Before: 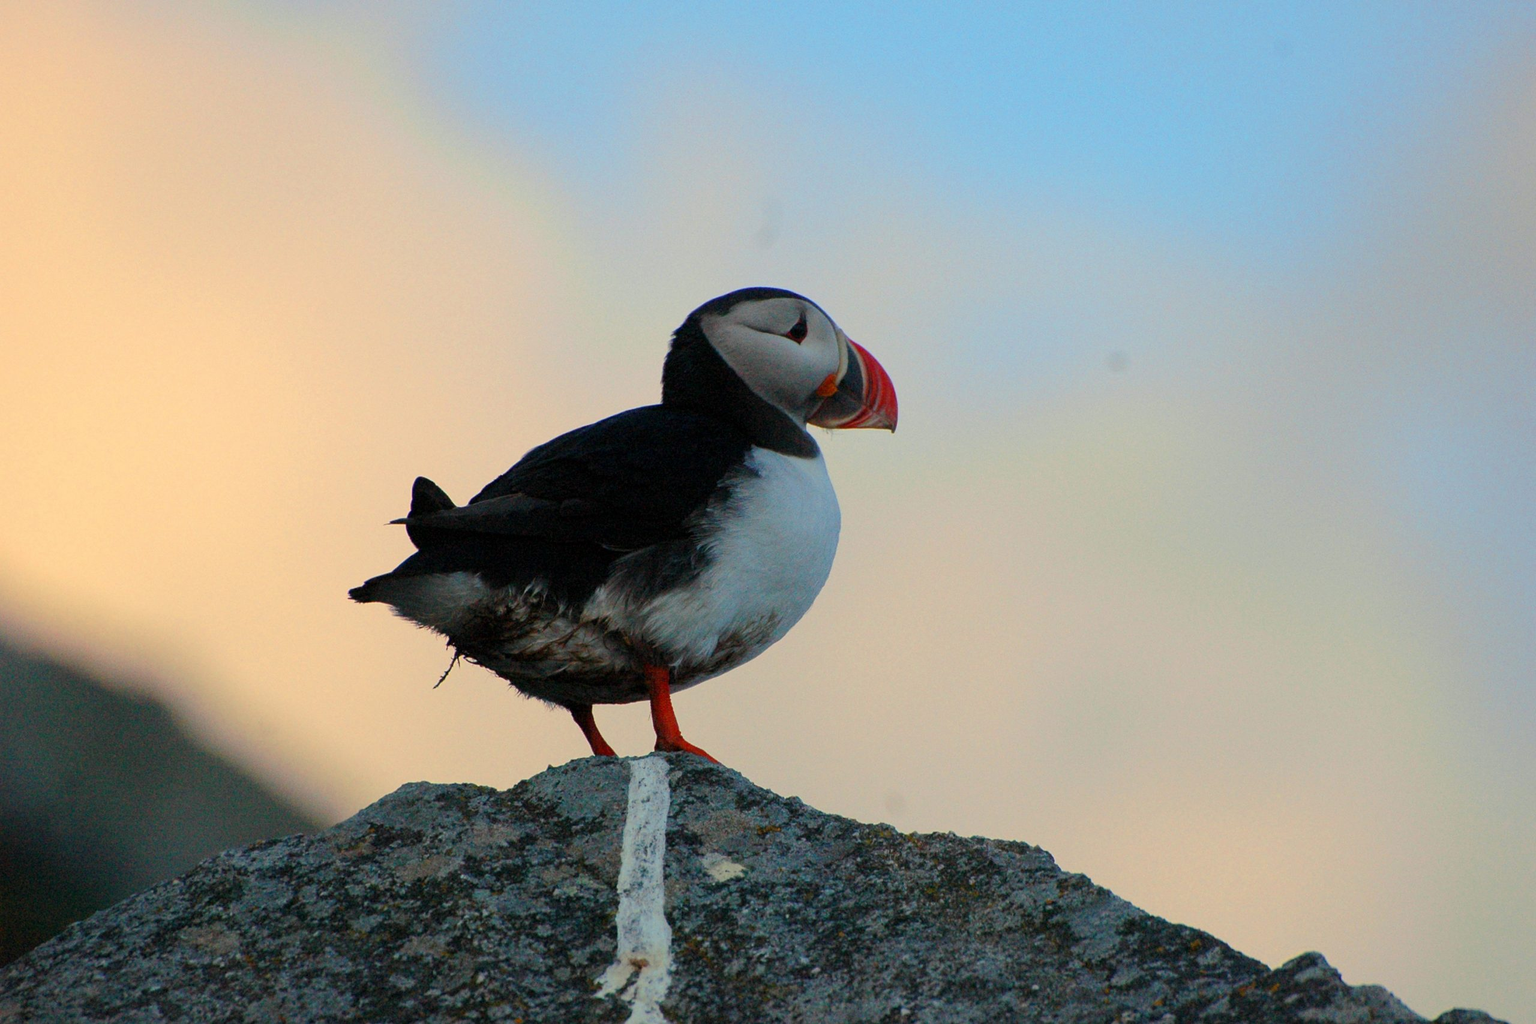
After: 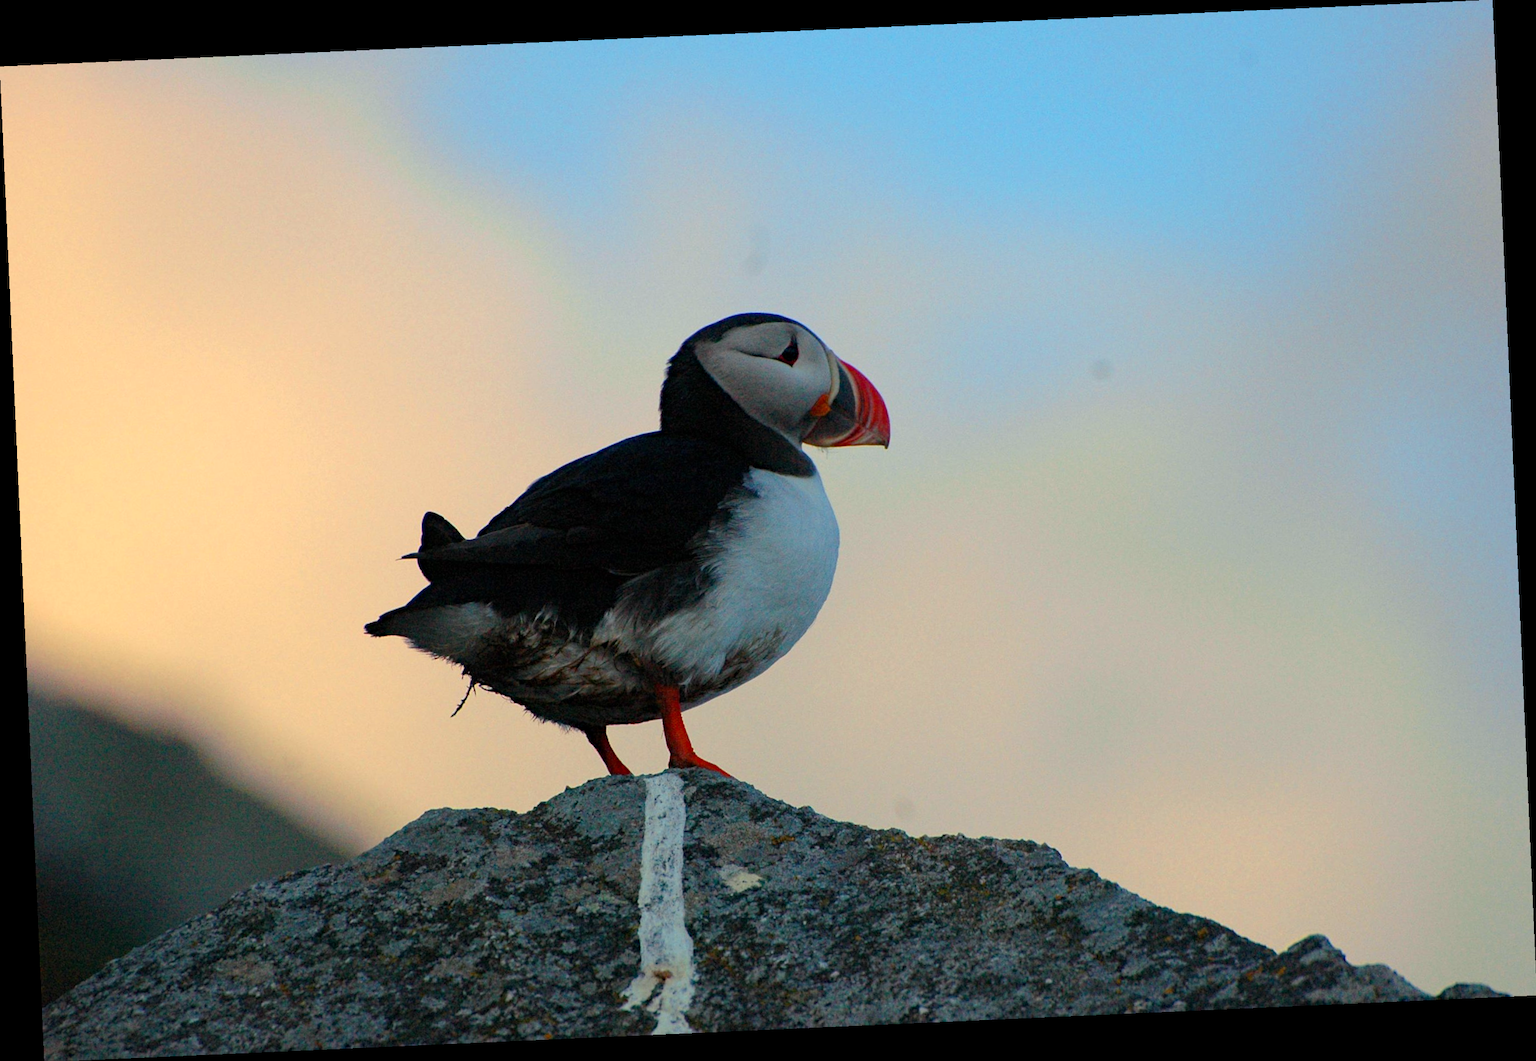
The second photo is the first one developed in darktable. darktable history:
haze removal: compatibility mode true, adaptive false
rotate and perspective: rotation -2.56°, automatic cropping off
